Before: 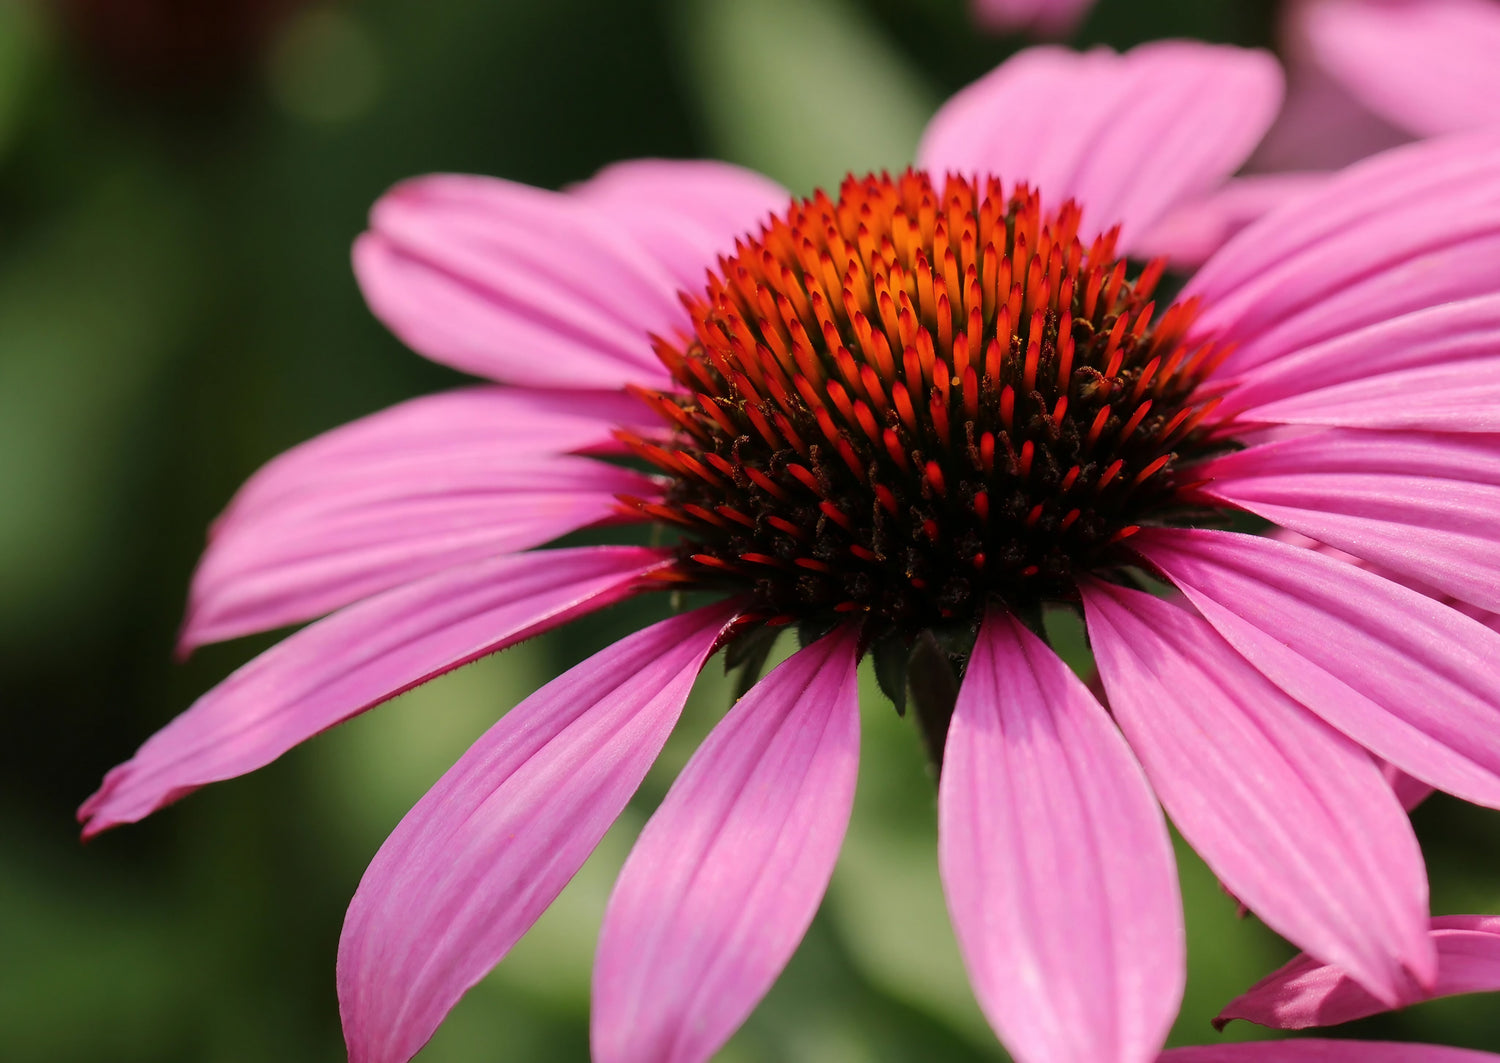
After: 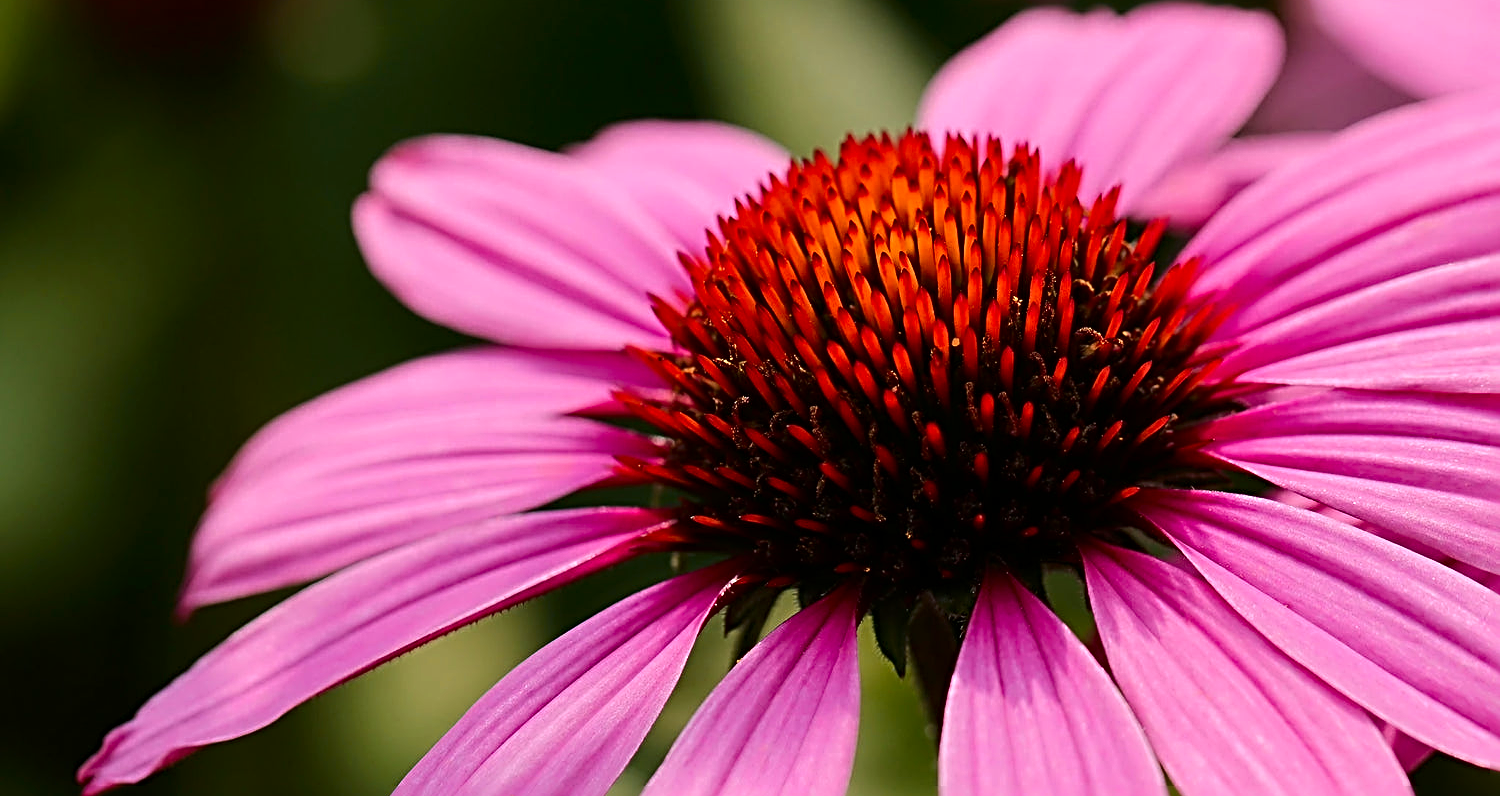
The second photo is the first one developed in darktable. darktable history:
sharpen: radius 3.662, amount 0.941
crop: top 3.739%, bottom 21.322%
contrast brightness saturation: contrast 0.131, brightness -0.058, saturation 0.156
color zones: curves: ch2 [(0, 0.5) (0.143, 0.5) (0.286, 0.416) (0.429, 0.5) (0.571, 0.5) (0.714, 0.5) (0.857, 0.5) (1, 0.5)]
